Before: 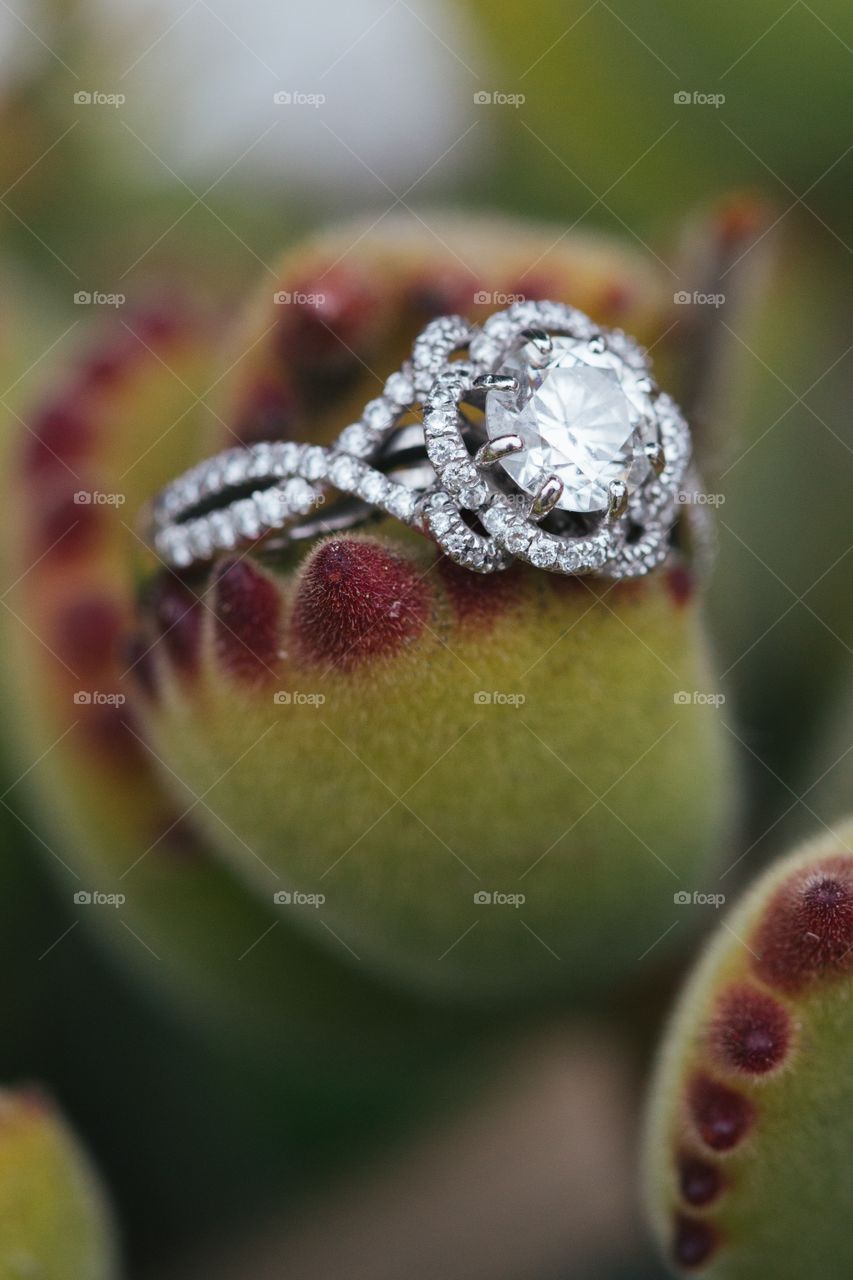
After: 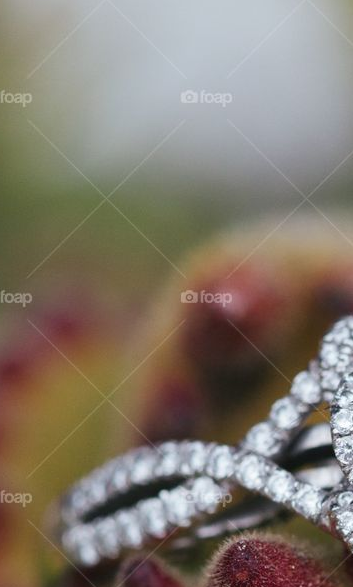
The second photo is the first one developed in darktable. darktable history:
crop and rotate: left 11.006%, top 0.091%, right 47.522%, bottom 54.039%
